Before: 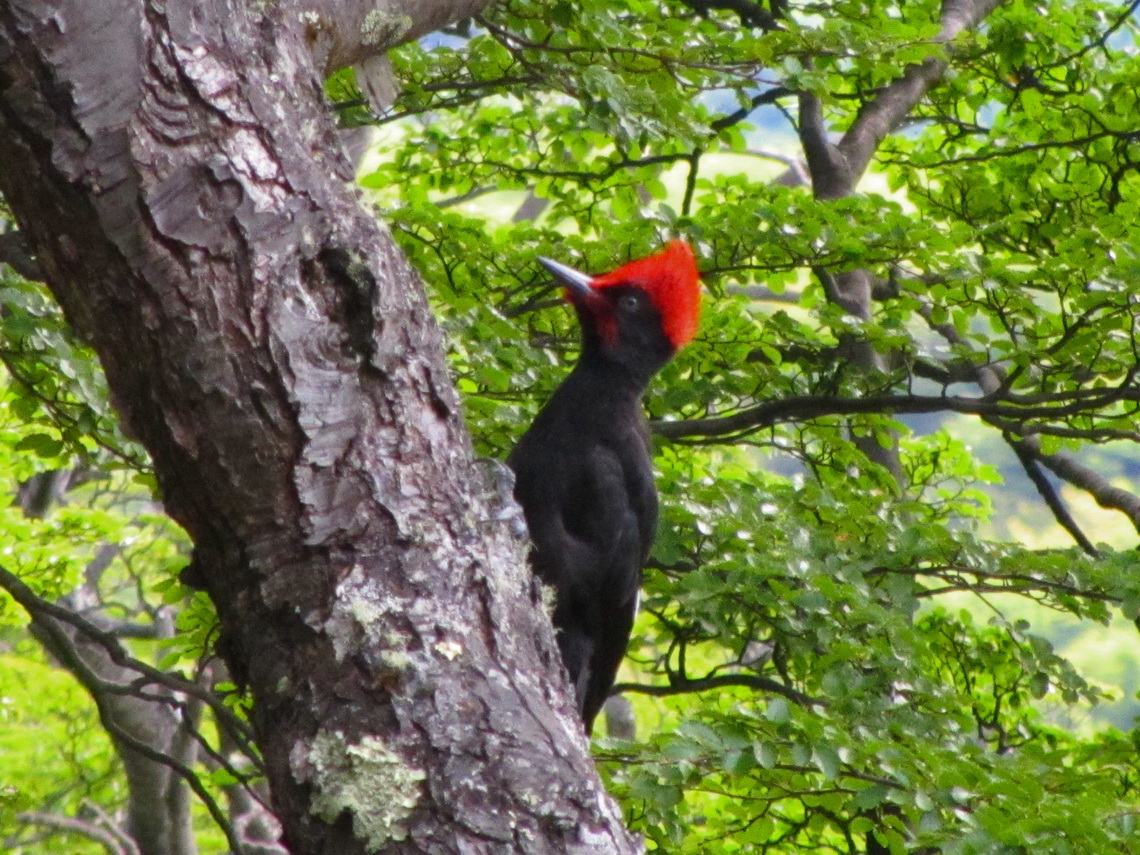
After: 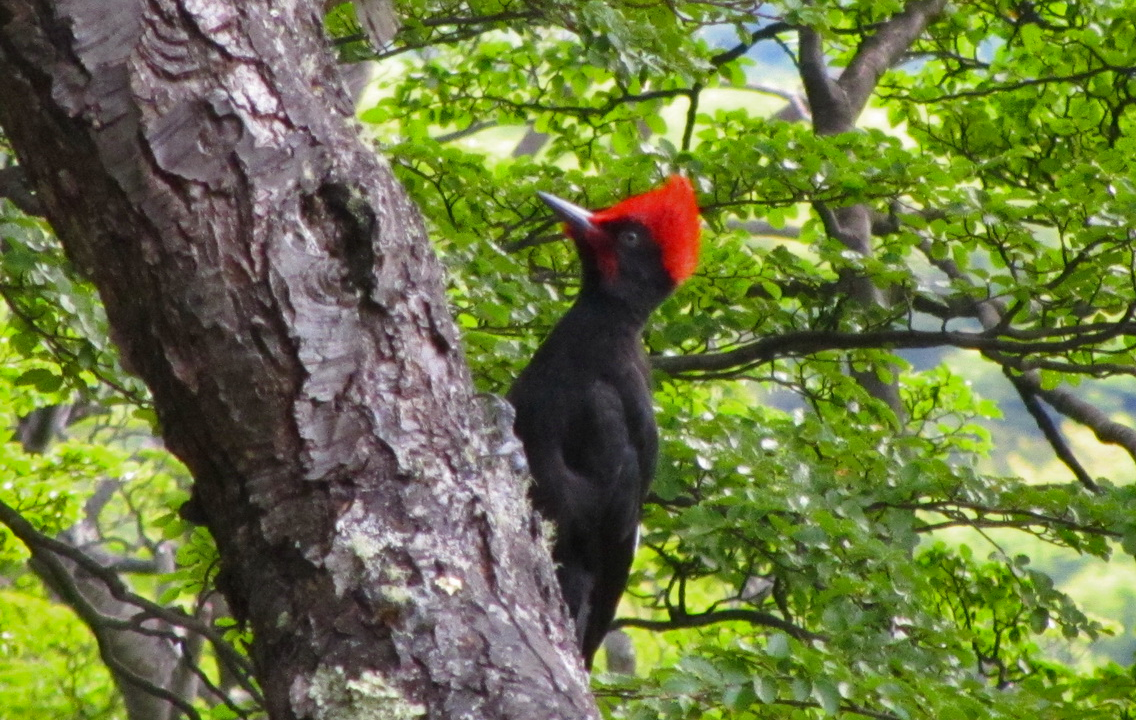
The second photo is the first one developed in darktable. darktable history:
shadows and highlights: shadows 20.91, highlights -82.73, soften with gaussian
crop: top 7.625%, bottom 8.027%
